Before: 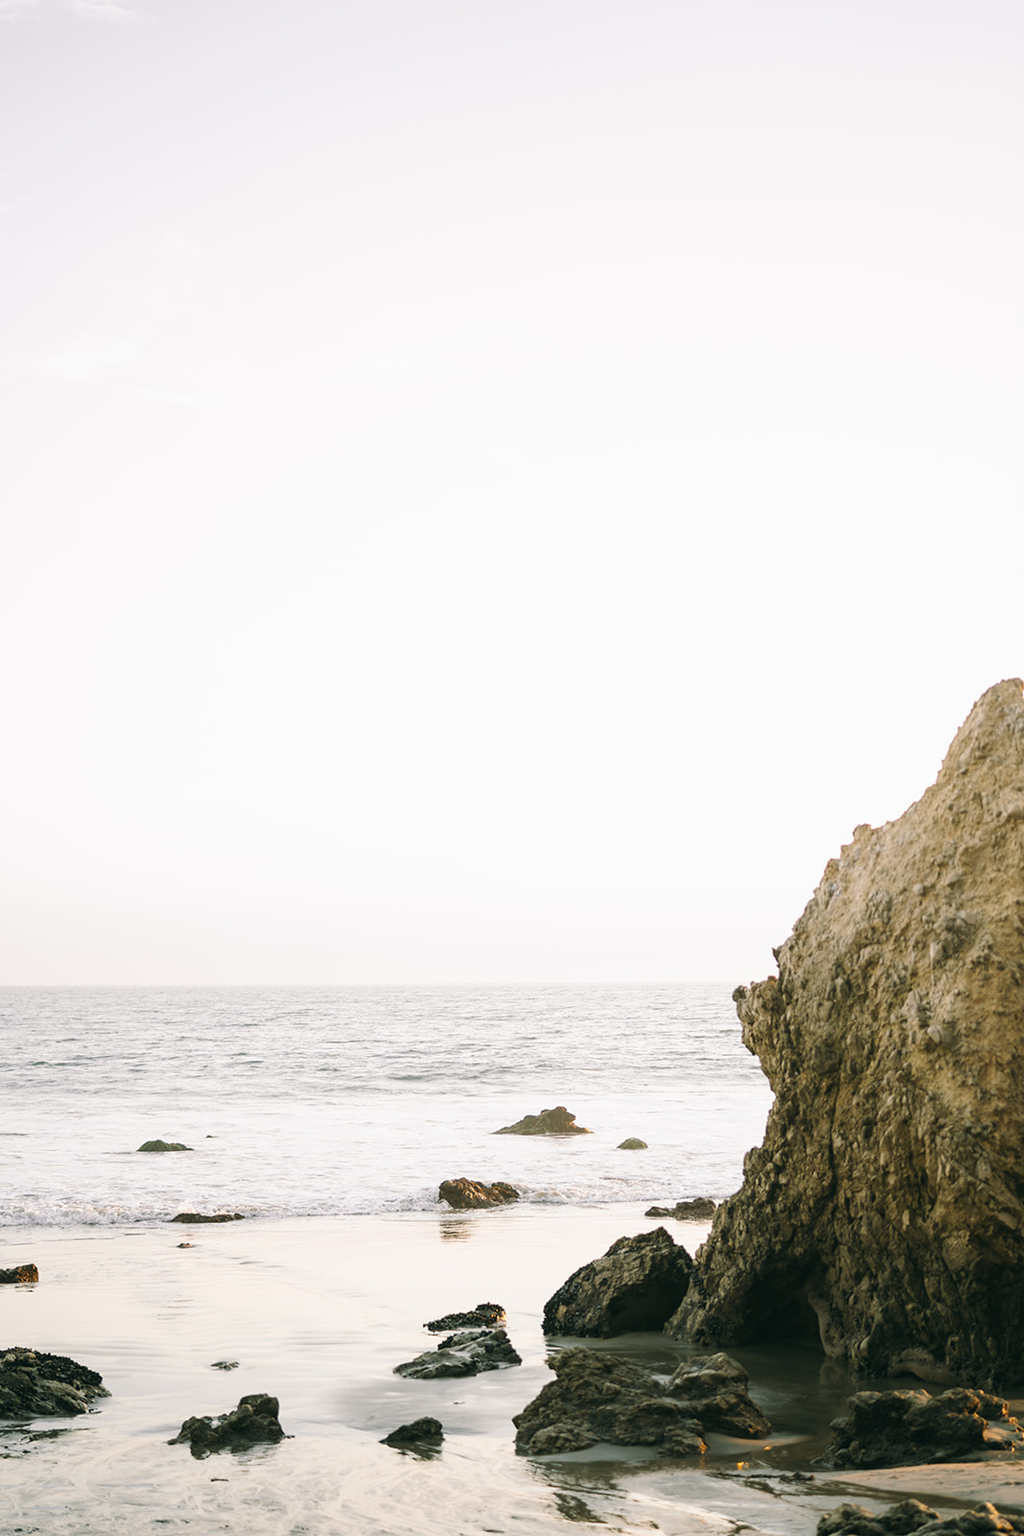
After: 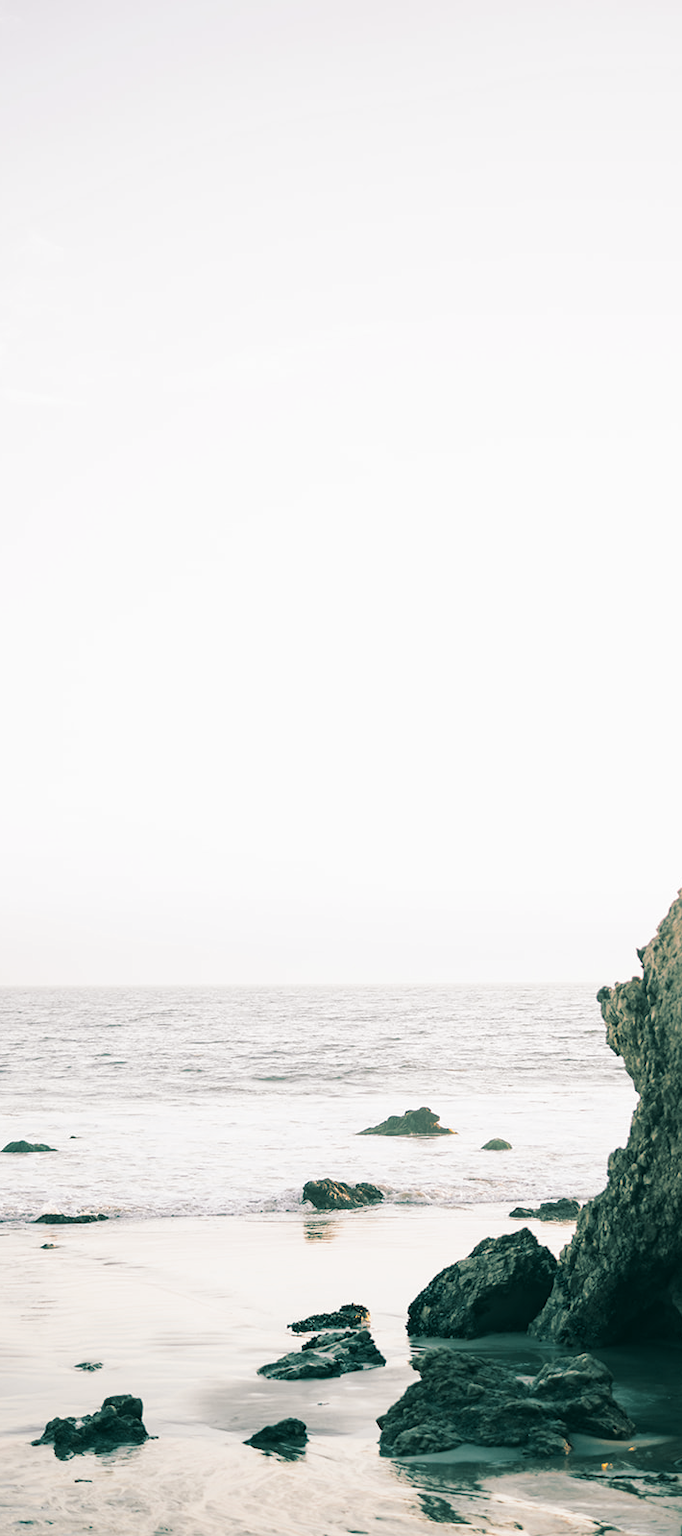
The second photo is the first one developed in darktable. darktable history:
split-toning: shadows › hue 183.6°, shadows › saturation 0.52, highlights › hue 0°, highlights › saturation 0
crop and rotate: left 13.342%, right 19.991%
